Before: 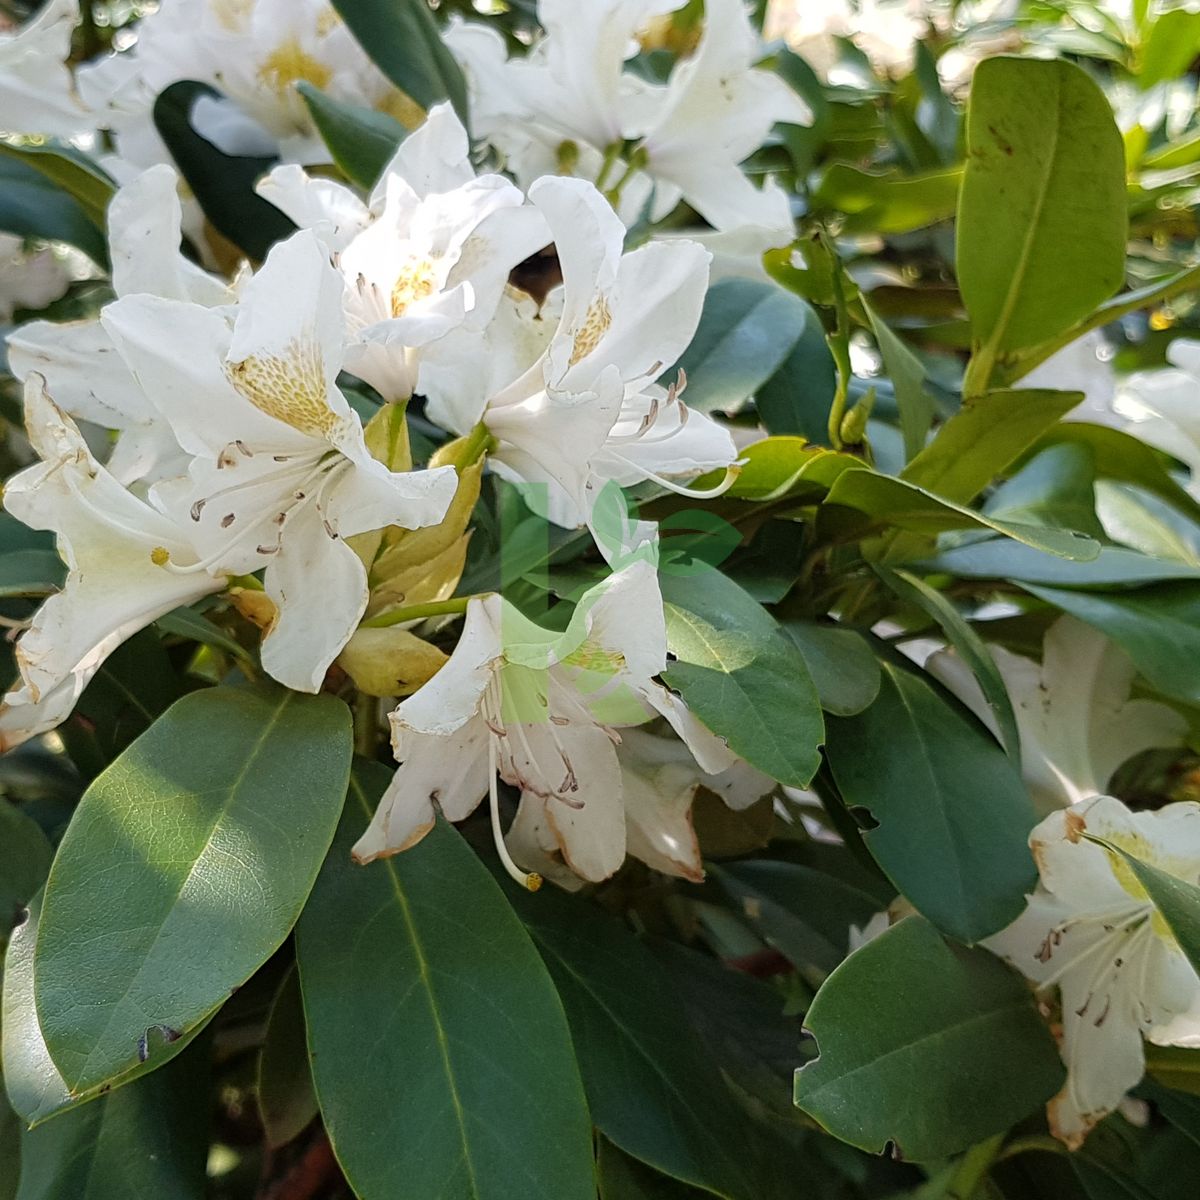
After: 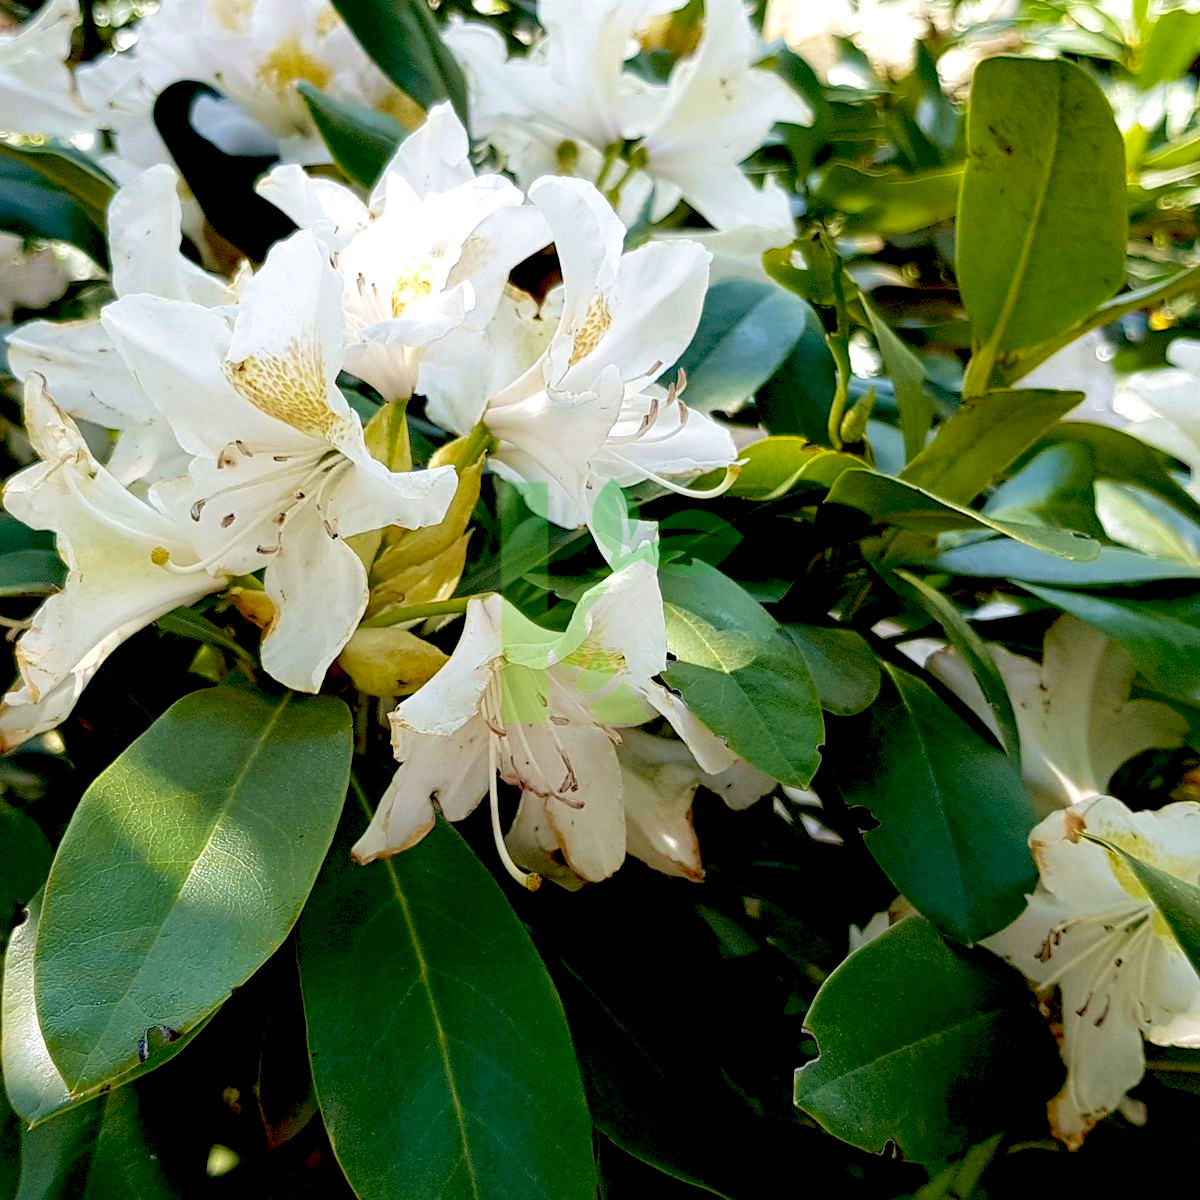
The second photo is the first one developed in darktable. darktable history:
exposure: black level correction 0.031, exposure 0.304 EV, compensate highlight preservation false
velvia: on, module defaults
